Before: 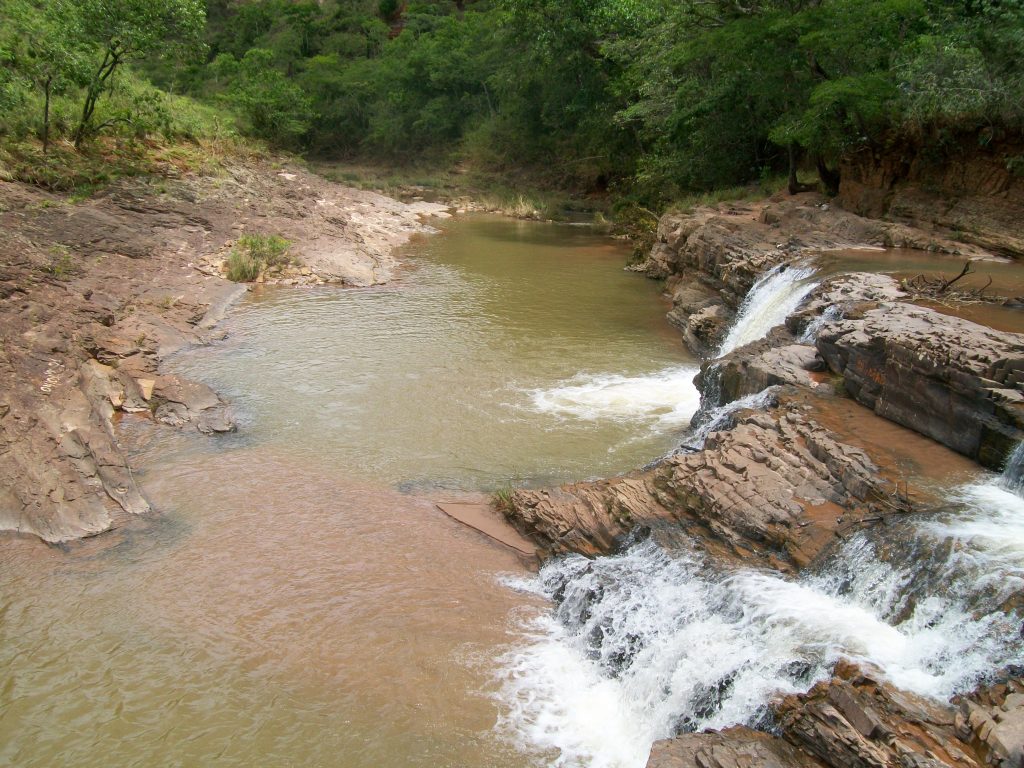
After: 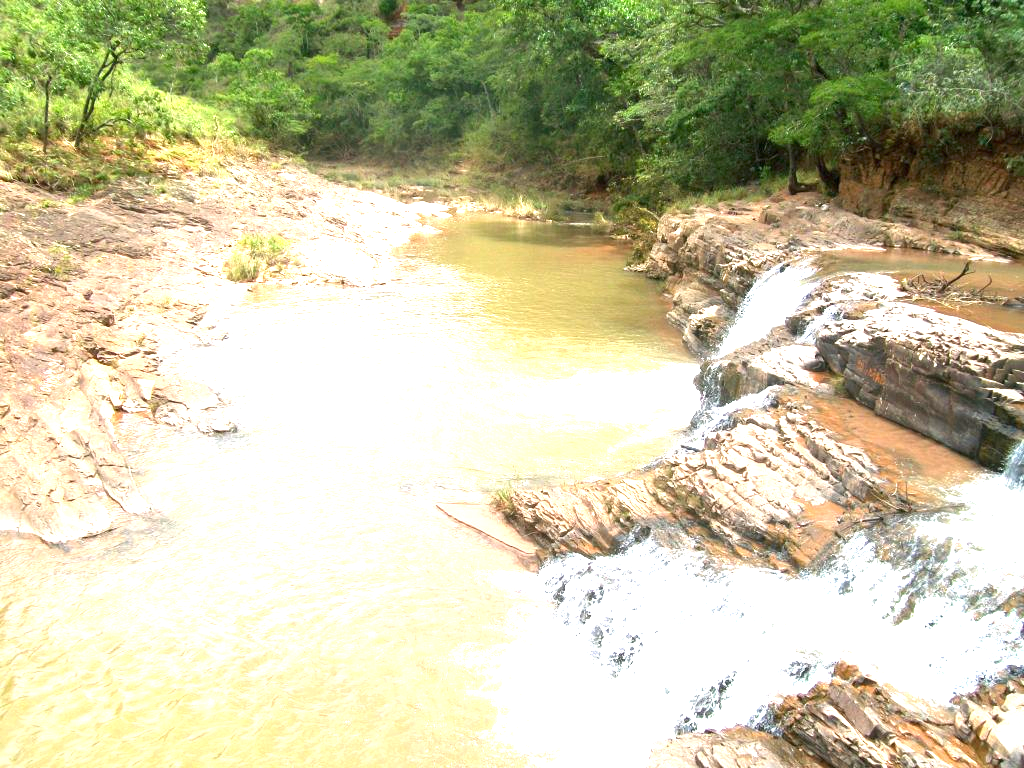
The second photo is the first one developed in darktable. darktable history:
exposure: black level correction 0, exposure 1.93 EV, compensate highlight preservation false
